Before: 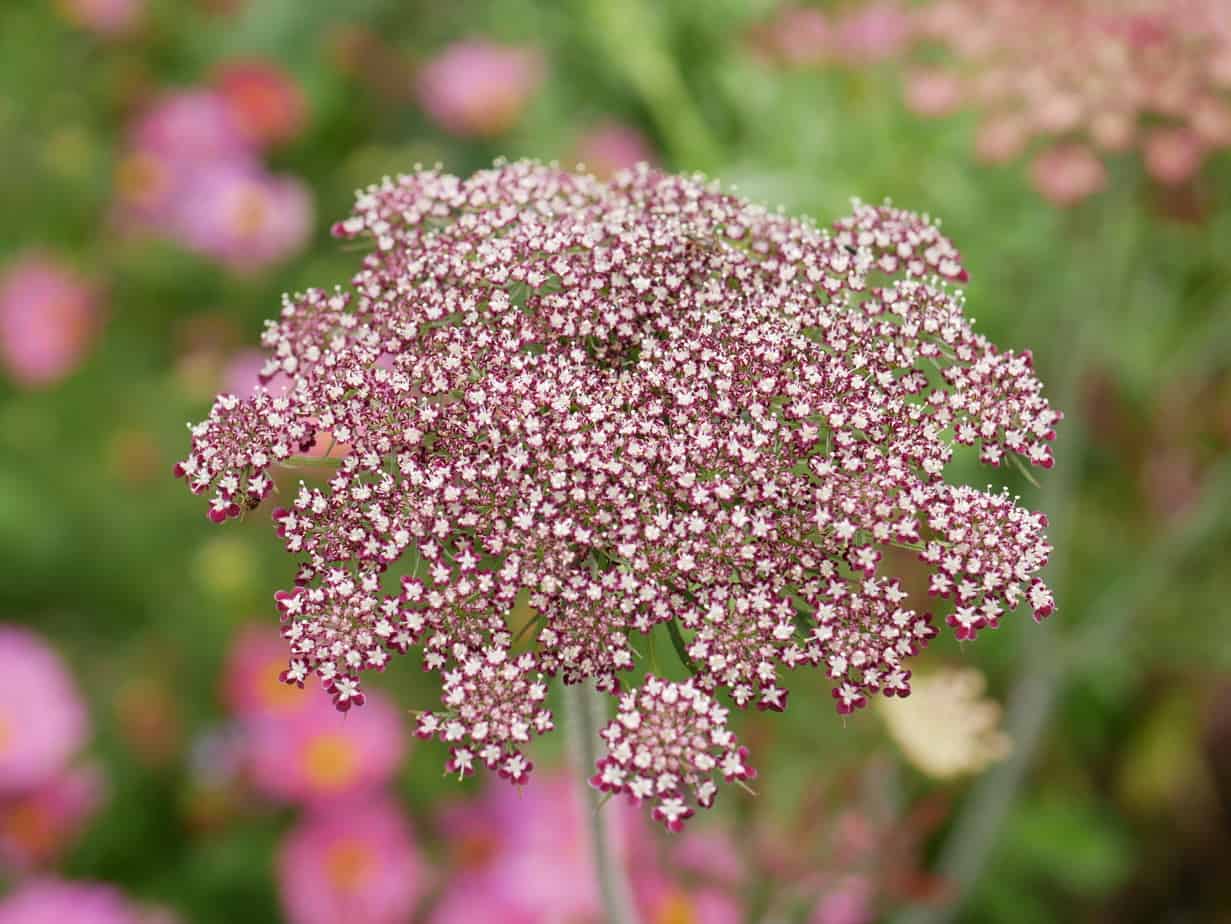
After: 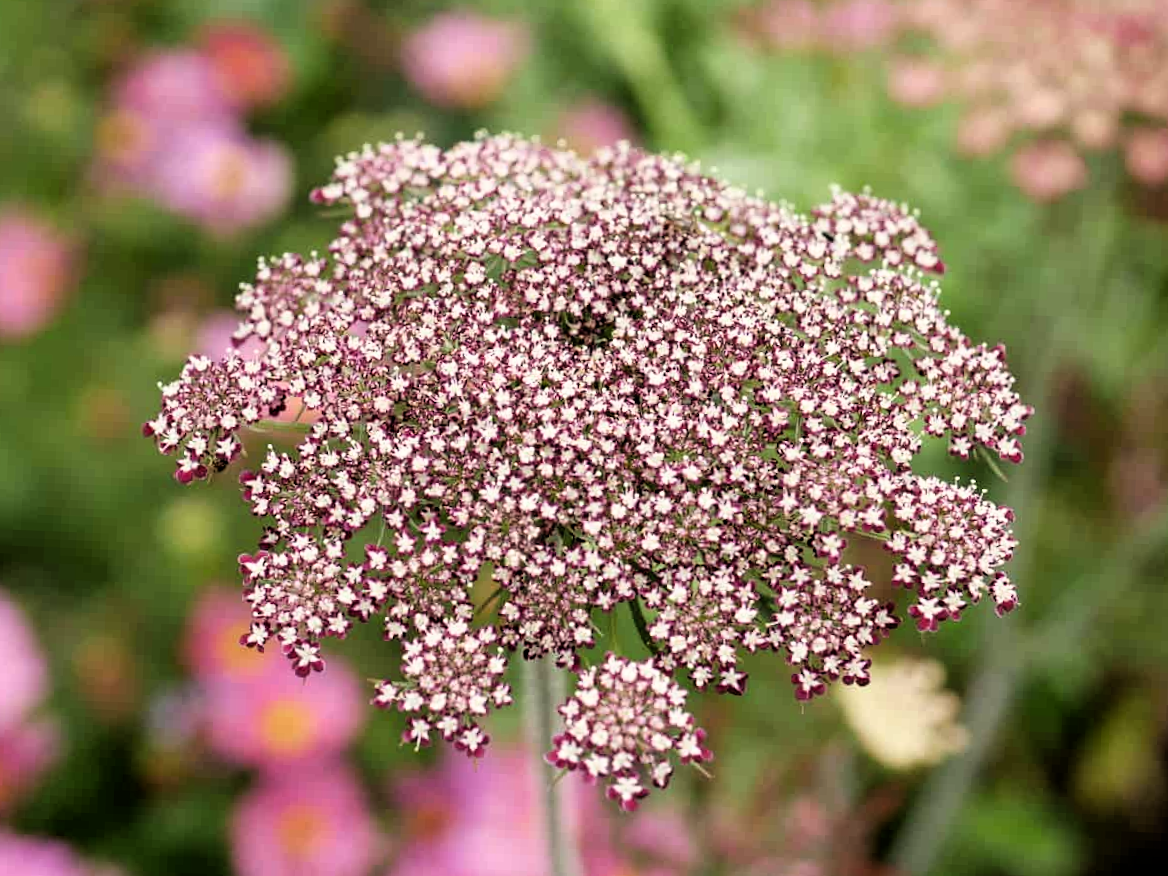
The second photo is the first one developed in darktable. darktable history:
exposure: black level correction 0.001, compensate highlight preservation false
color correction: highlights b* 3.02
filmic rgb: black relative exposure -5.48 EV, white relative exposure 2.49 EV, target black luminance 0%, hardness 4.52, latitude 66.97%, contrast 1.455, shadows ↔ highlights balance -4.26%
crop and rotate: angle -2.35°
